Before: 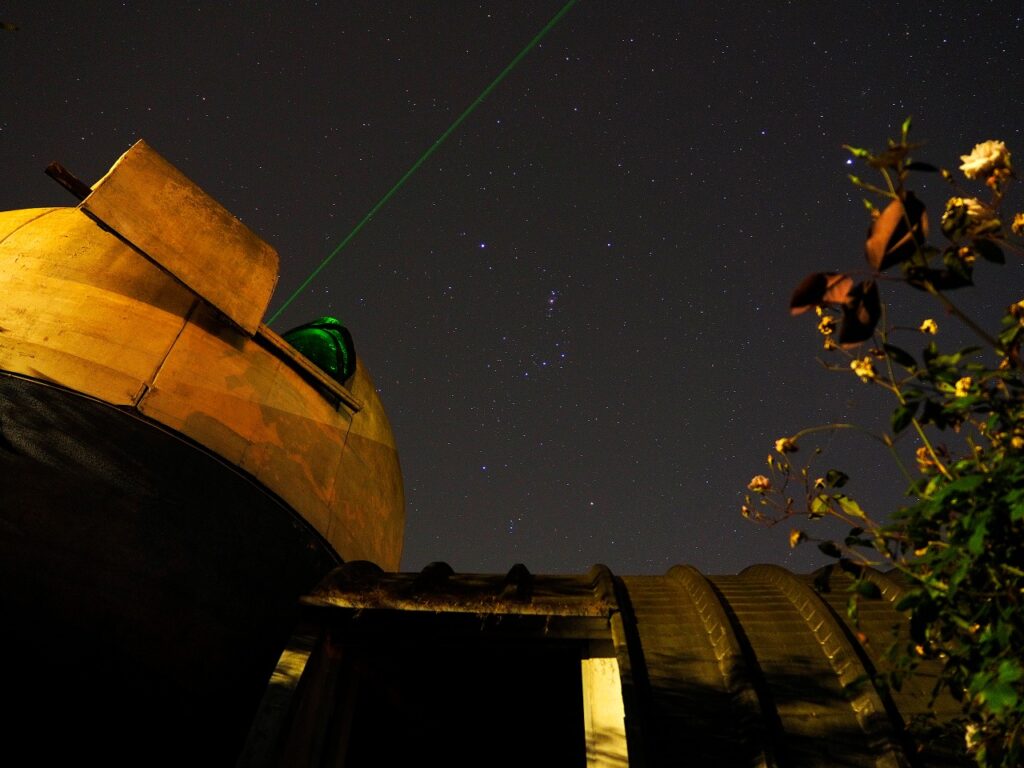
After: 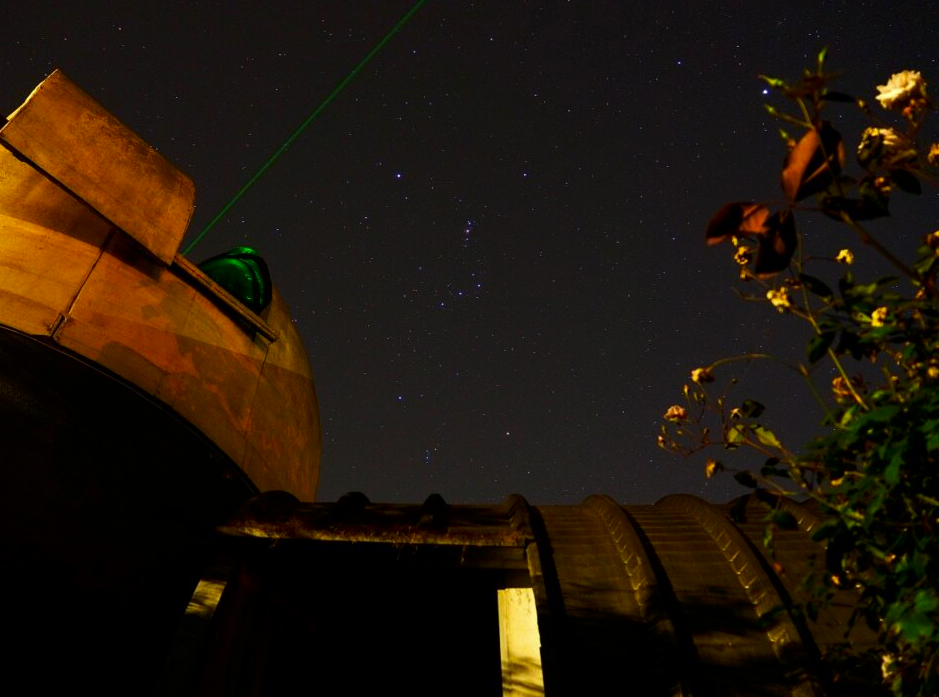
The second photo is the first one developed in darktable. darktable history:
contrast brightness saturation: contrast 0.07, brightness -0.13, saturation 0.06
crop and rotate: left 8.262%, top 9.226%
